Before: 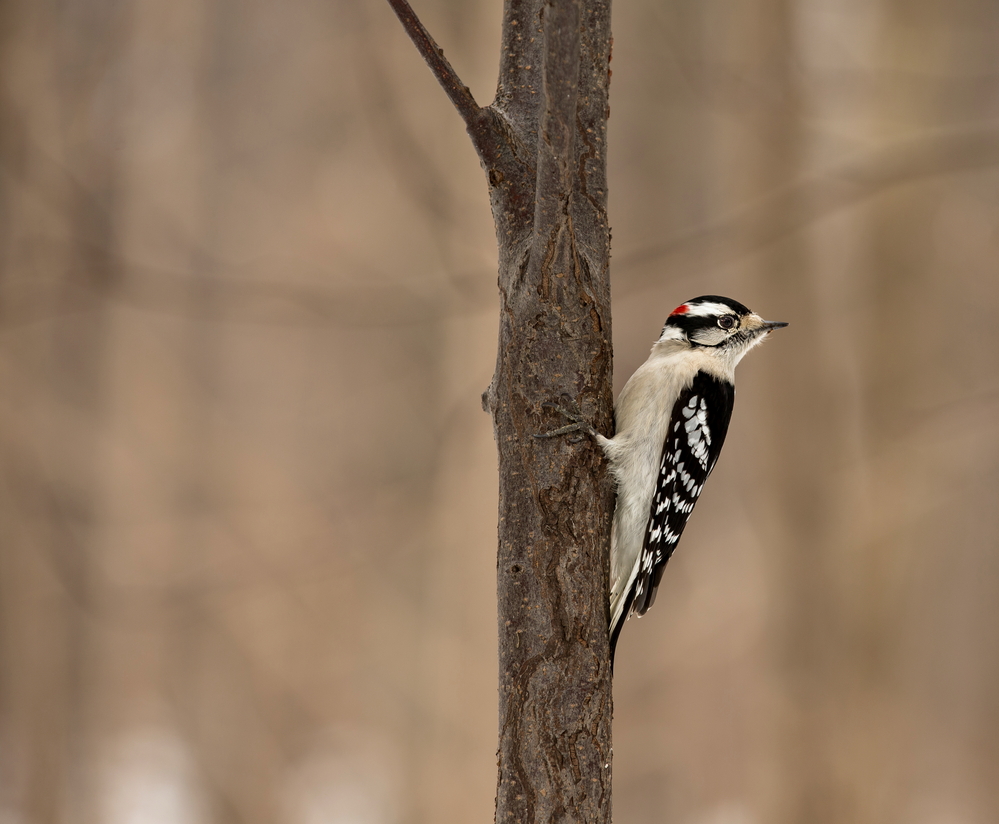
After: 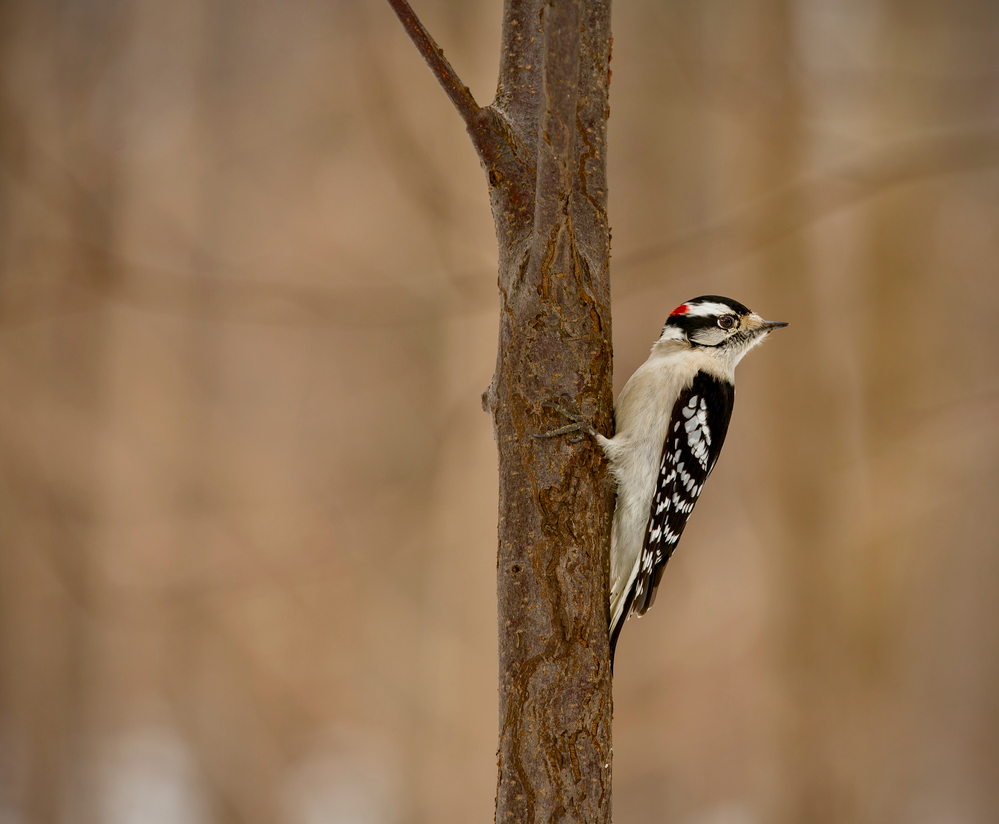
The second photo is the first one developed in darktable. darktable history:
color balance rgb: power › chroma 0.249%, power › hue 63.24°, perceptual saturation grading › global saturation 38.989%, perceptual saturation grading › highlights -50.382%, perceptual saturation grading › shadows 30.392%, contrast -10.563%
vignetting: fall-off start 85.84%, fall-off radius 79.85%, brightness -0.415, saturation -0.301, width/height ratio 1.226, unbound false
contrast brightness saturation: saturation 0.099
